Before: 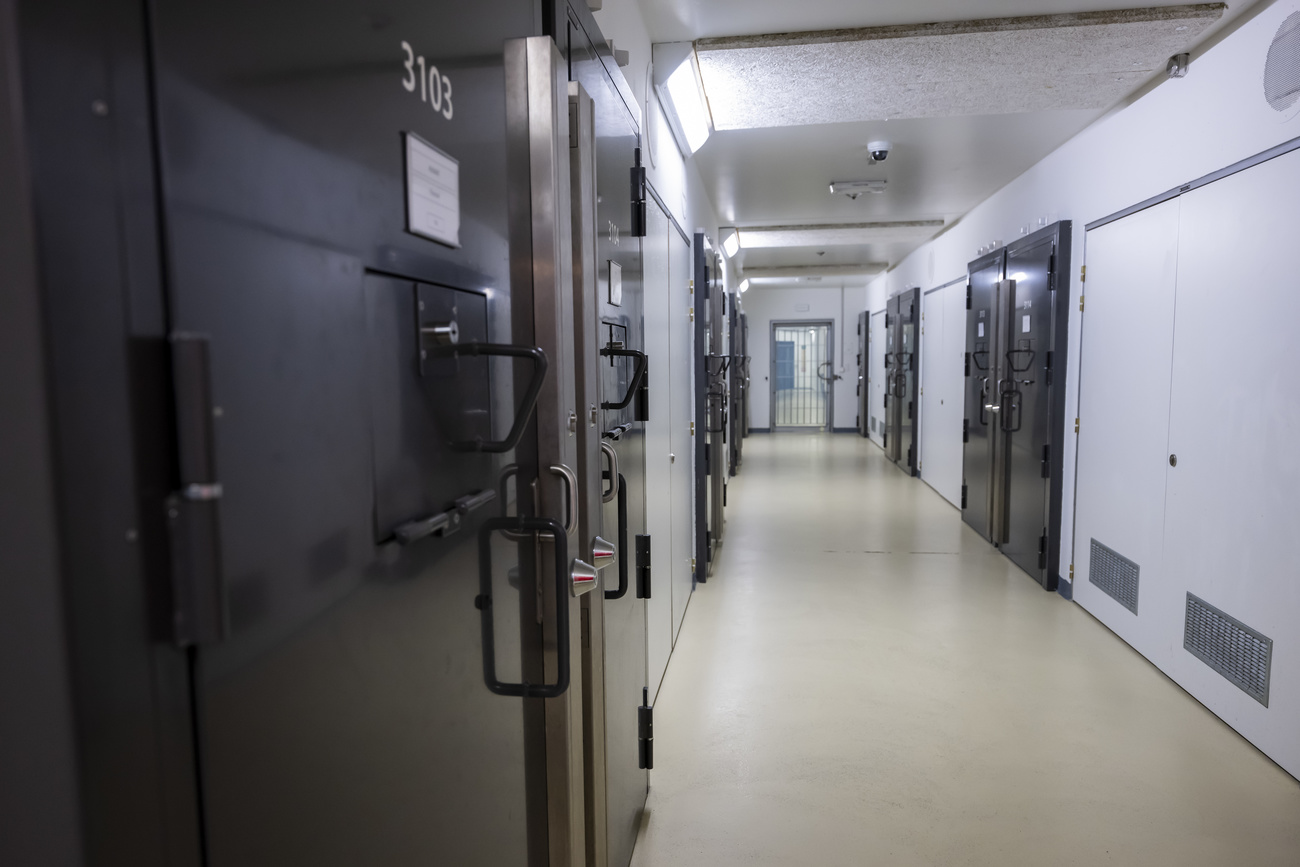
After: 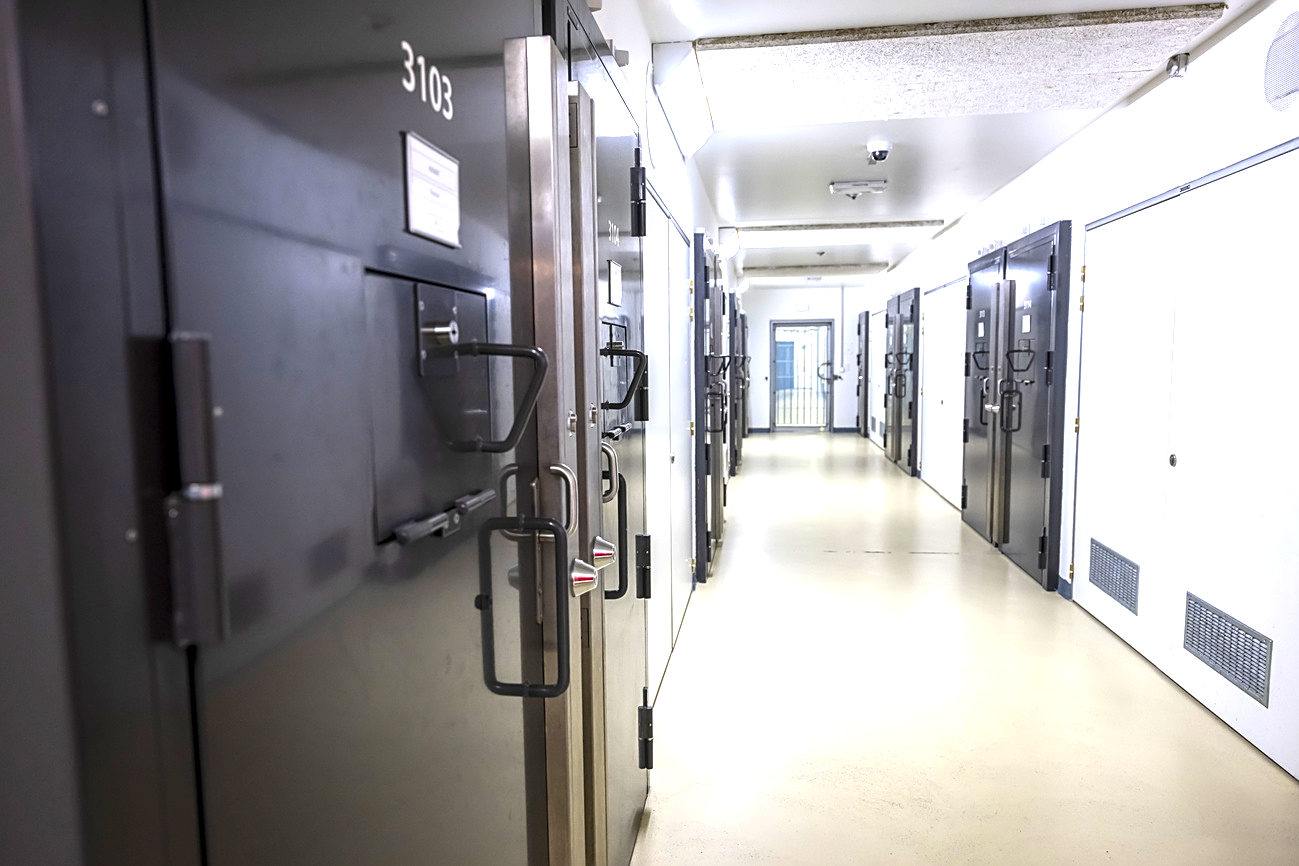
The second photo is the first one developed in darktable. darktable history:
sharpen: amount 0.493
contrast brightness saturation: contrast 0.078, saturation 0.195
local contrast: on, module defaults
exposure: black level correction 0, exposure 1.33 EV, compensate highlight preservation false
